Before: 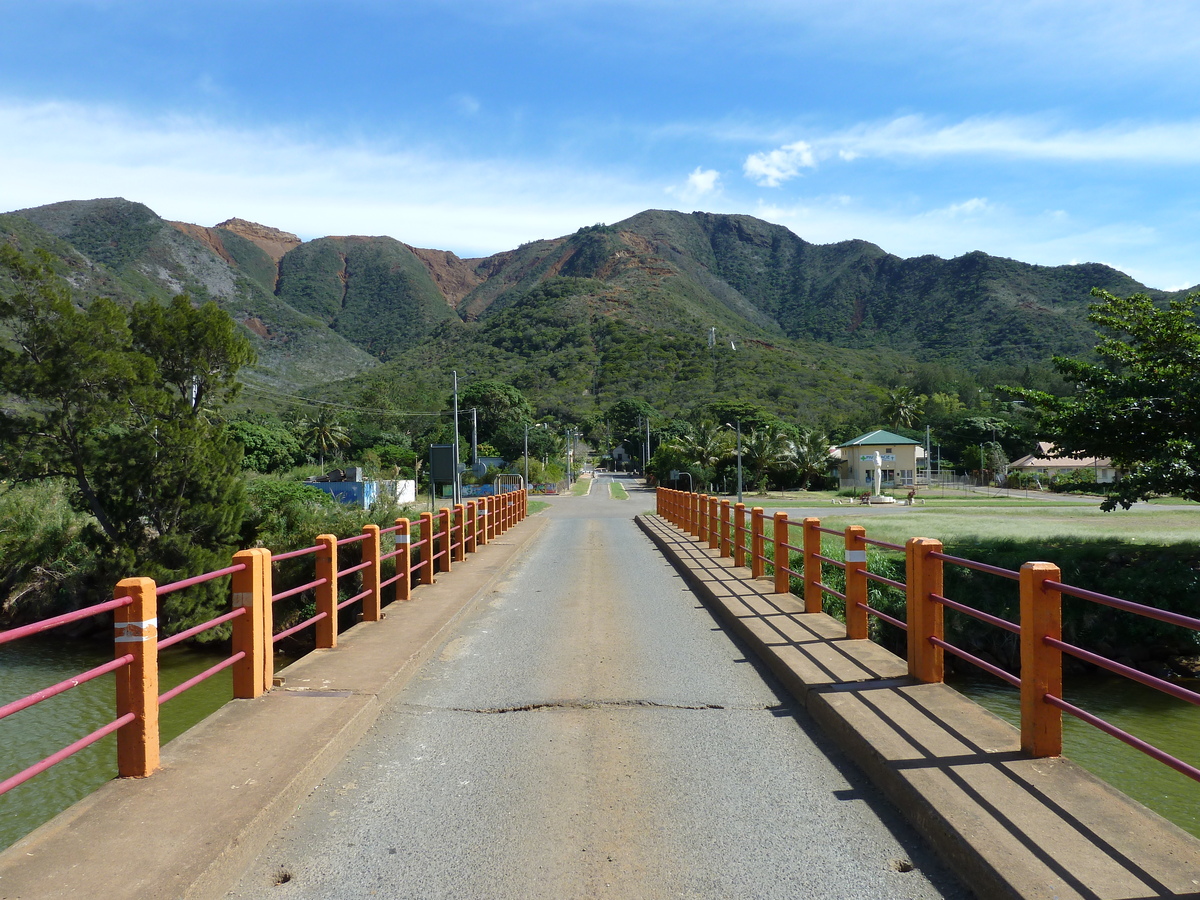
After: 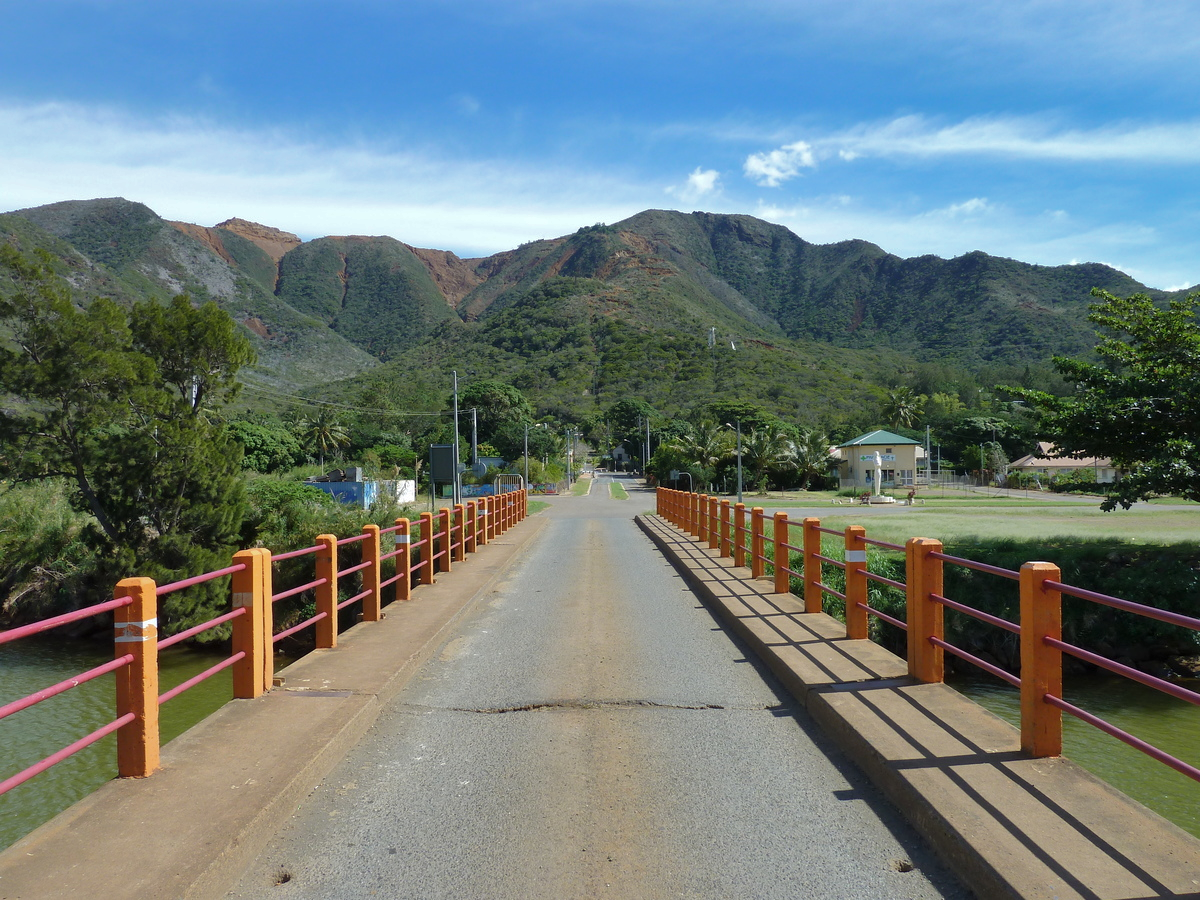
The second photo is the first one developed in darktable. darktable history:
exposure: exposure 0.014 EV, compensate highlight preservation false
shadows and highlights: shadows 39.45, highlights -59.85
